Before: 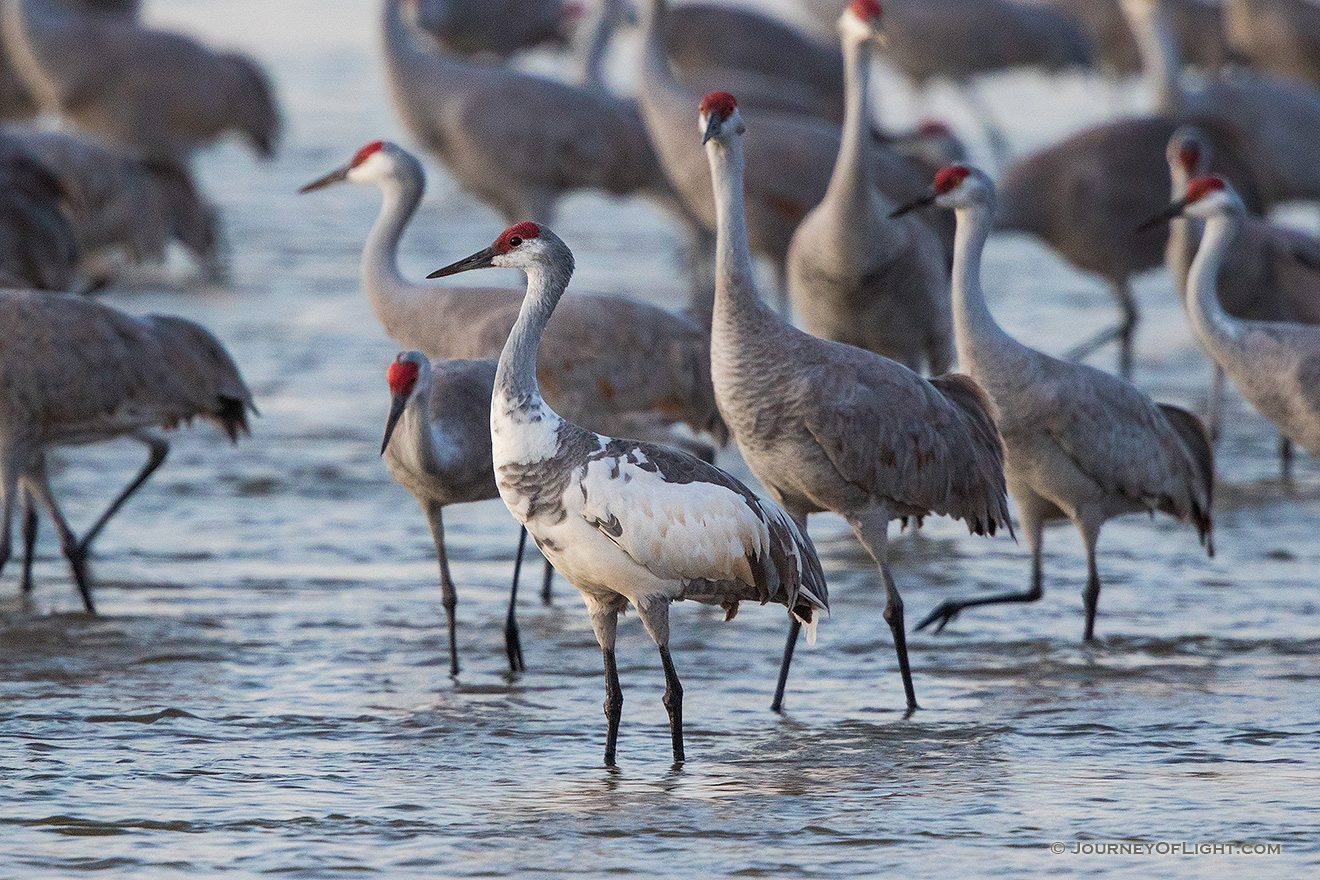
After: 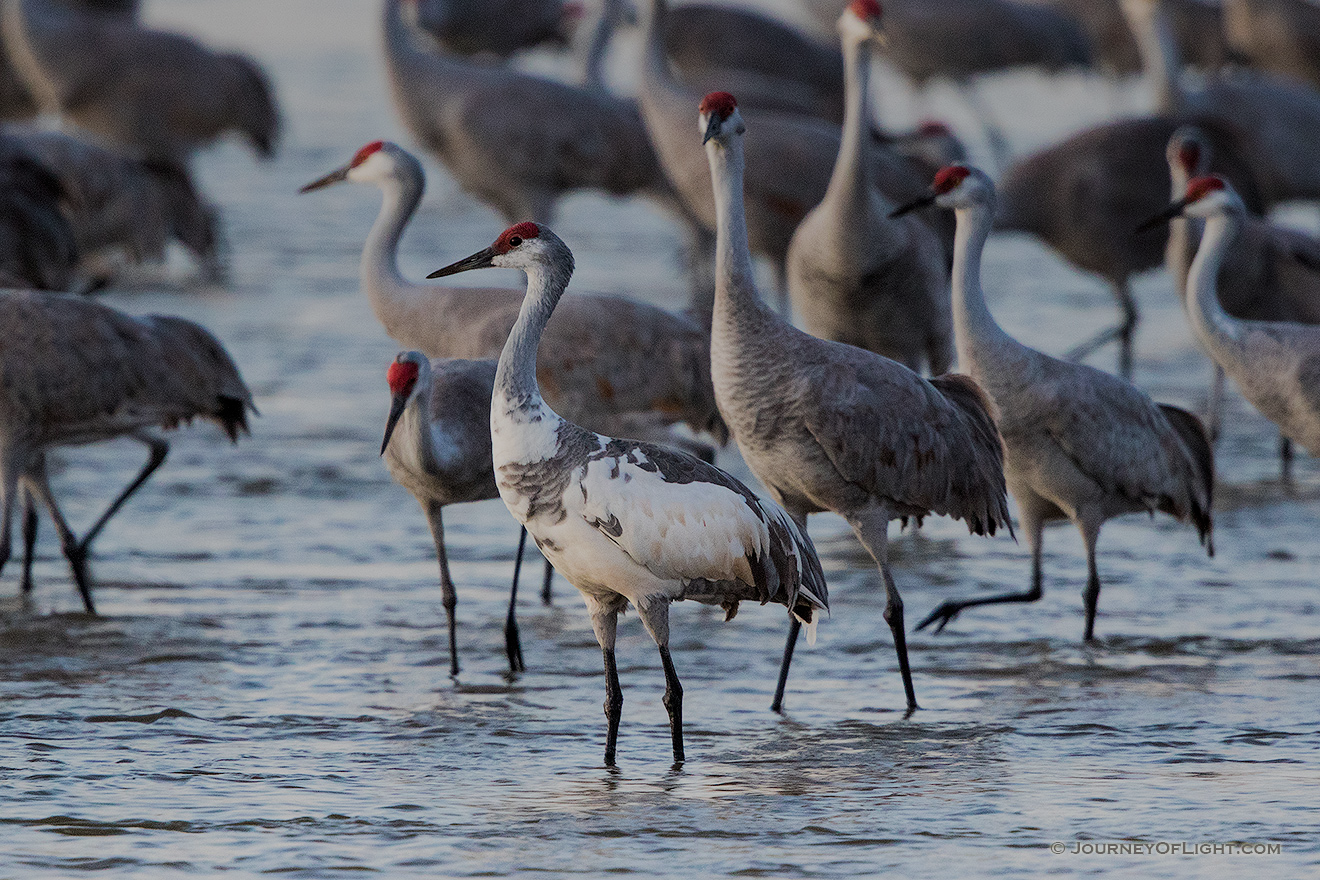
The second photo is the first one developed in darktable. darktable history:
filmic rgb: black relative exposure -7.65 EV, white relative exposure 4.56 EV, hardness 3.61
contrast brightness saturation: contrast 0.03, brightness -0.04
graduated density: on, module defaults
